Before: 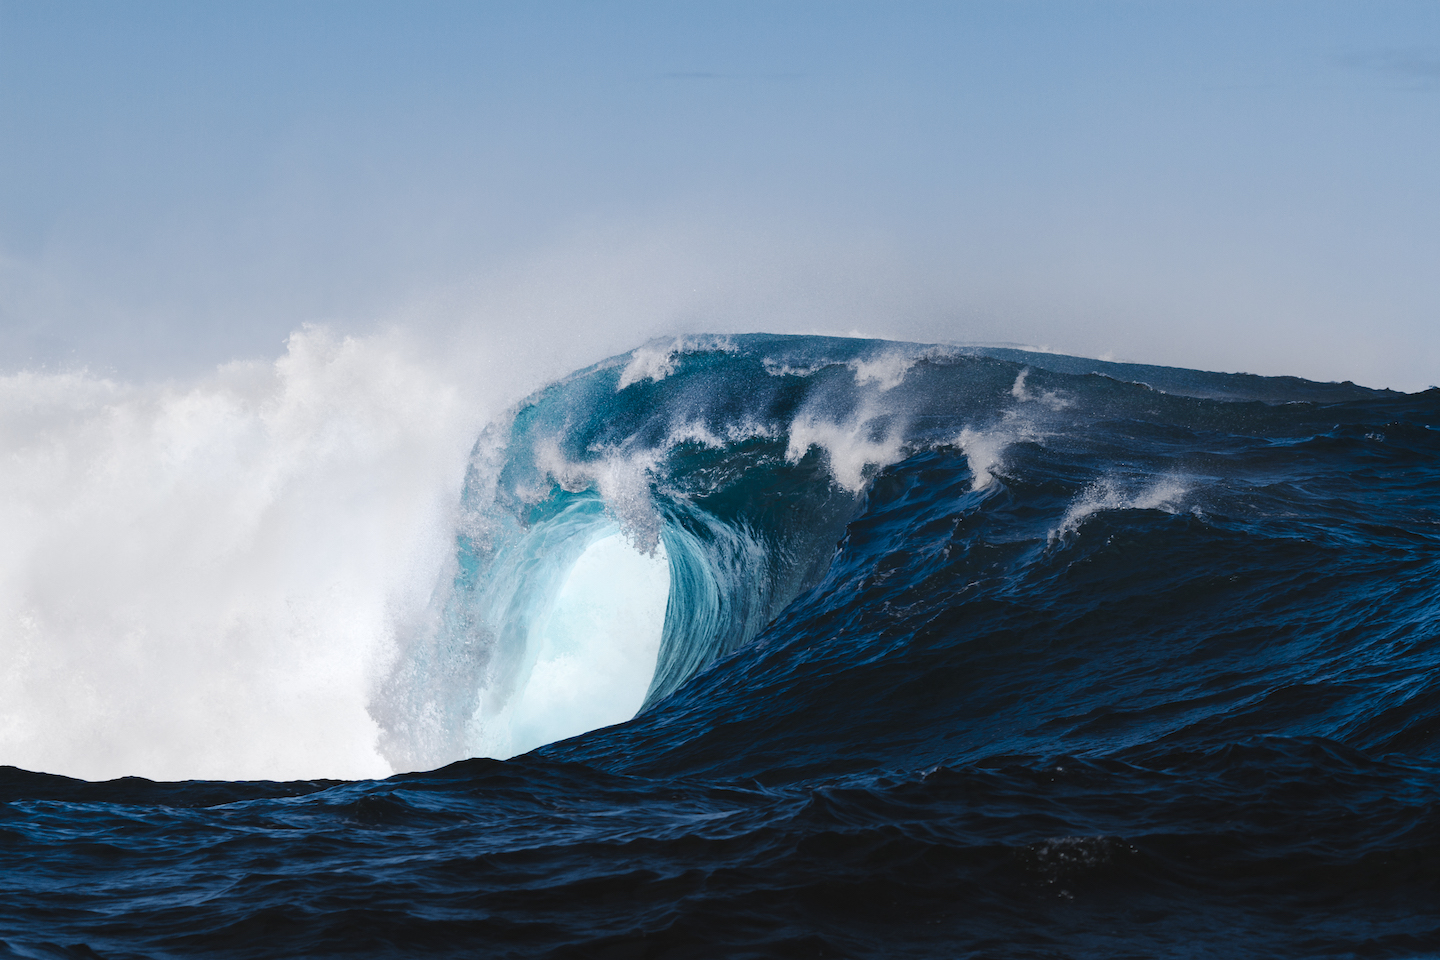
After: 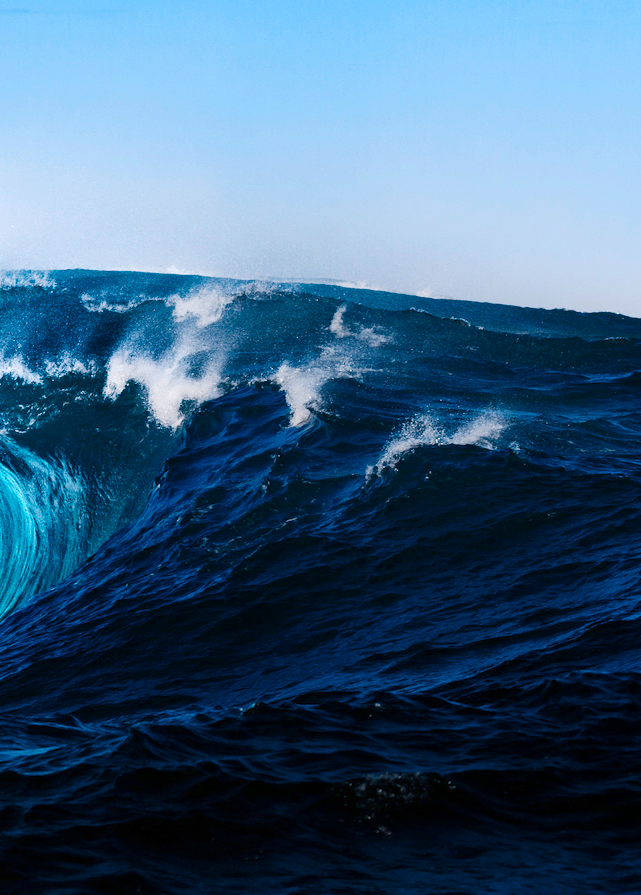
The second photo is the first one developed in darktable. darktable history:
exposure: black level correction 0.003, exposure 0.38 EV, compensate highlight preservation false
contrast brightness saturation: contrast 0.167, saturation 0.326
crop: left 47.424%, top 6.707%, right 8.051%
color zones: curves: ch2 [(0, 0.5) (0.143, 0.517) (0.286, 0.571) (0.429, 0.522) (0.571, 0.5) (0.714, 0.5) (0.857, 0.5) (1, 0.5)]
